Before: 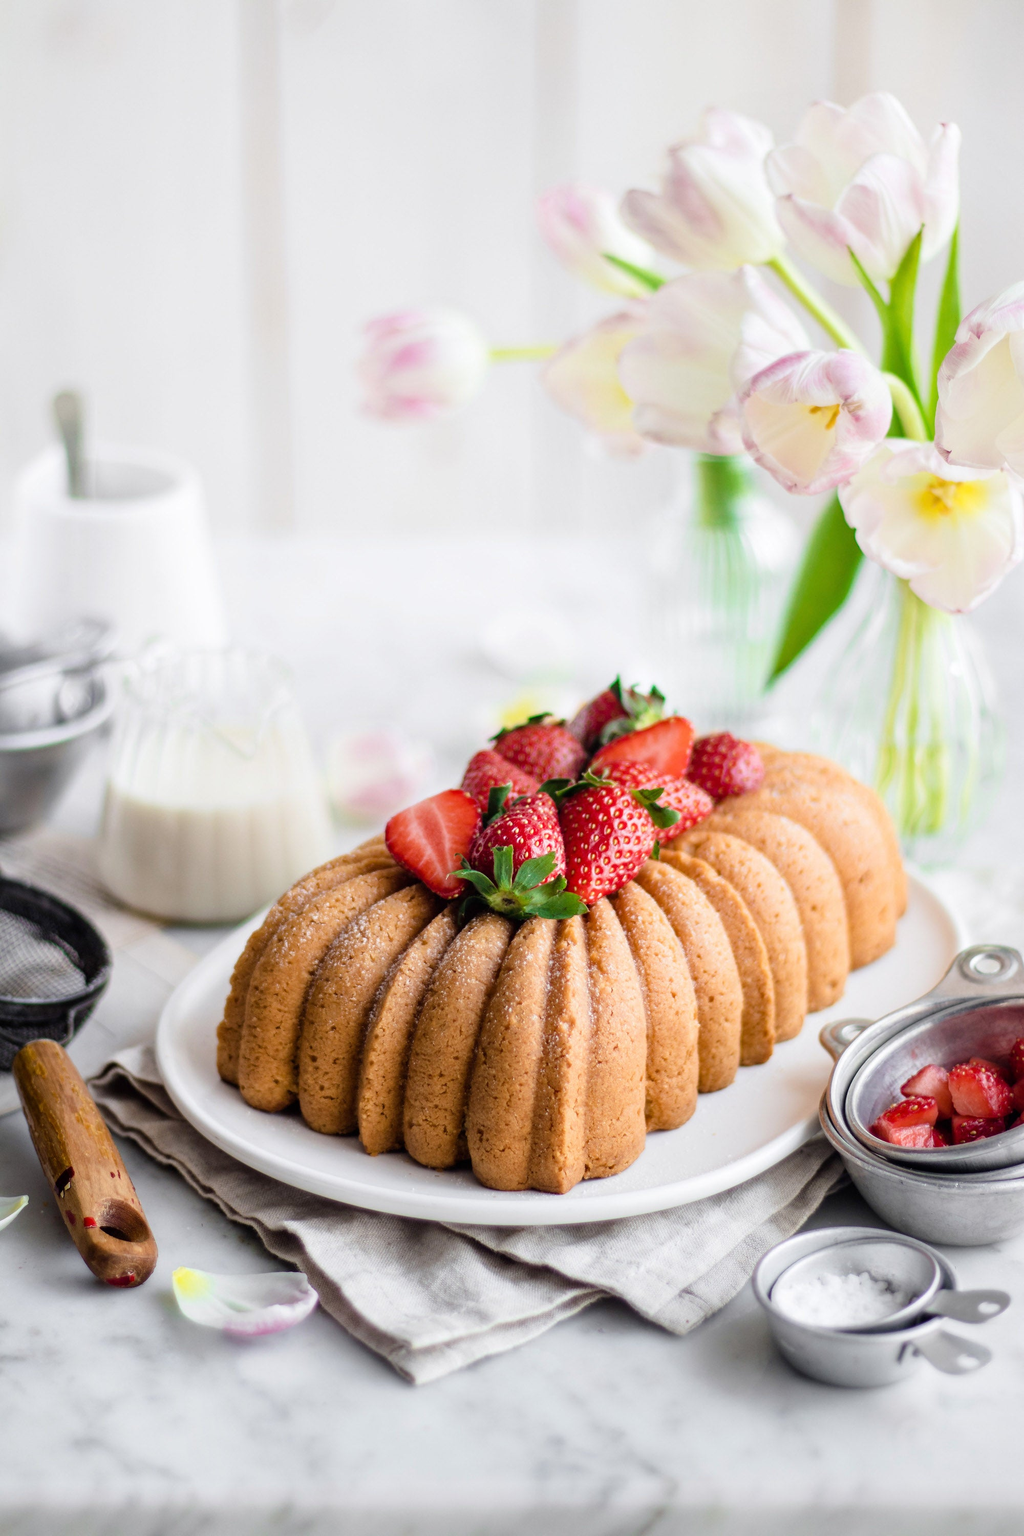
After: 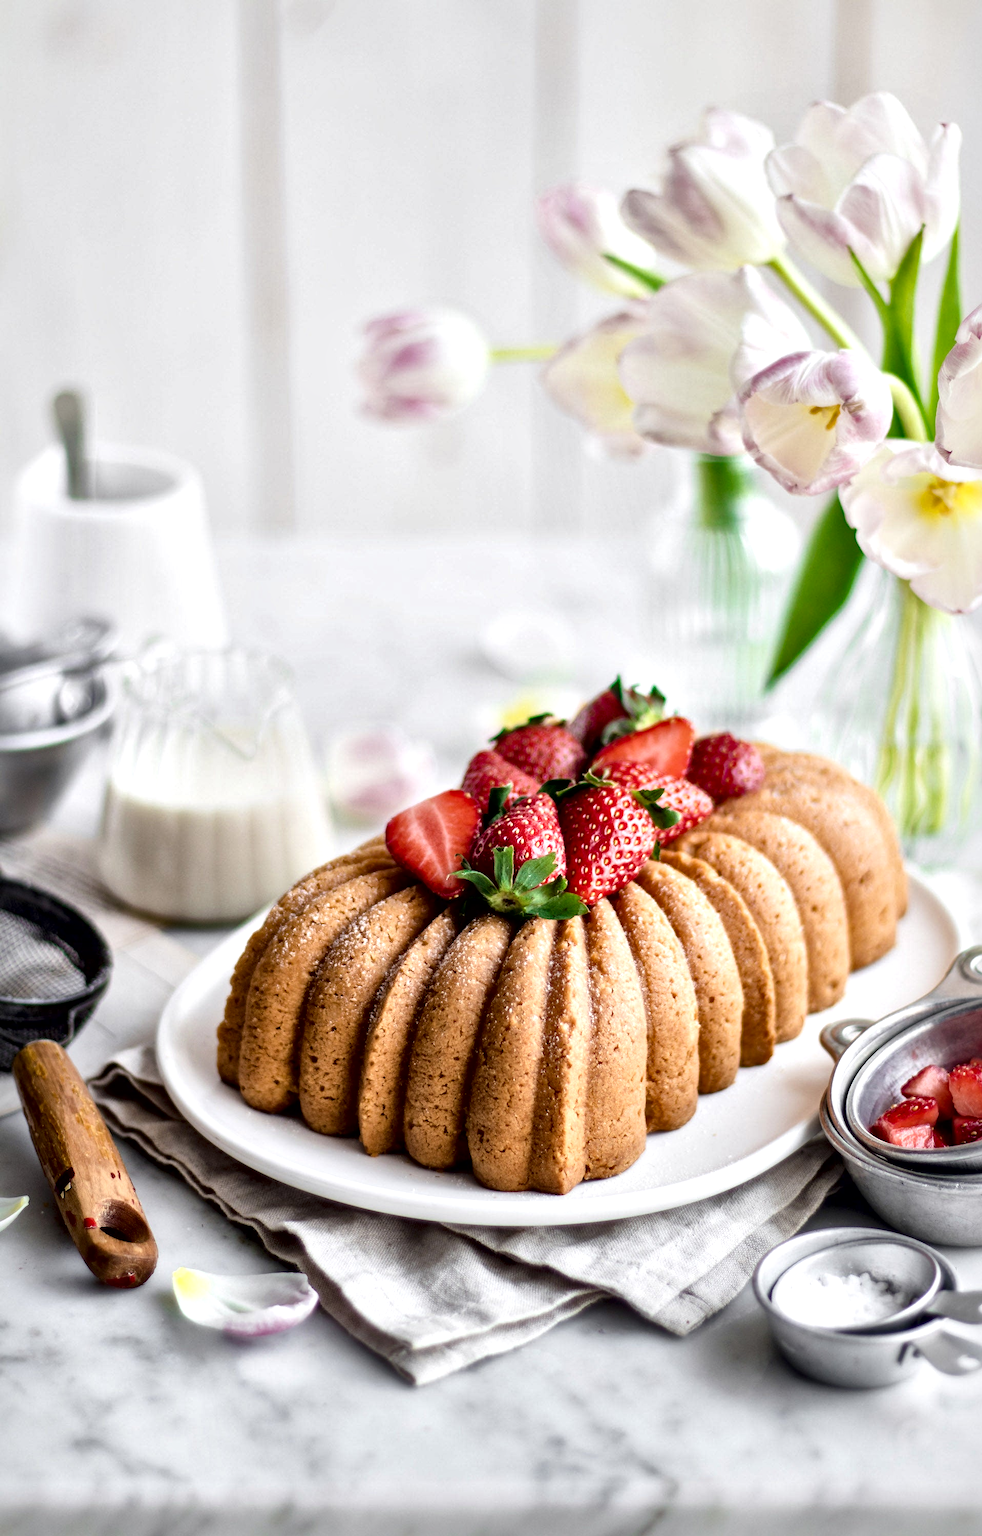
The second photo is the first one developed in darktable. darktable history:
crop: right 4.012%, bottom 0.028%
local contrast: mode bilateral grid, contrast 44, coarseness 69, detail 212%, midtone range 0.2
